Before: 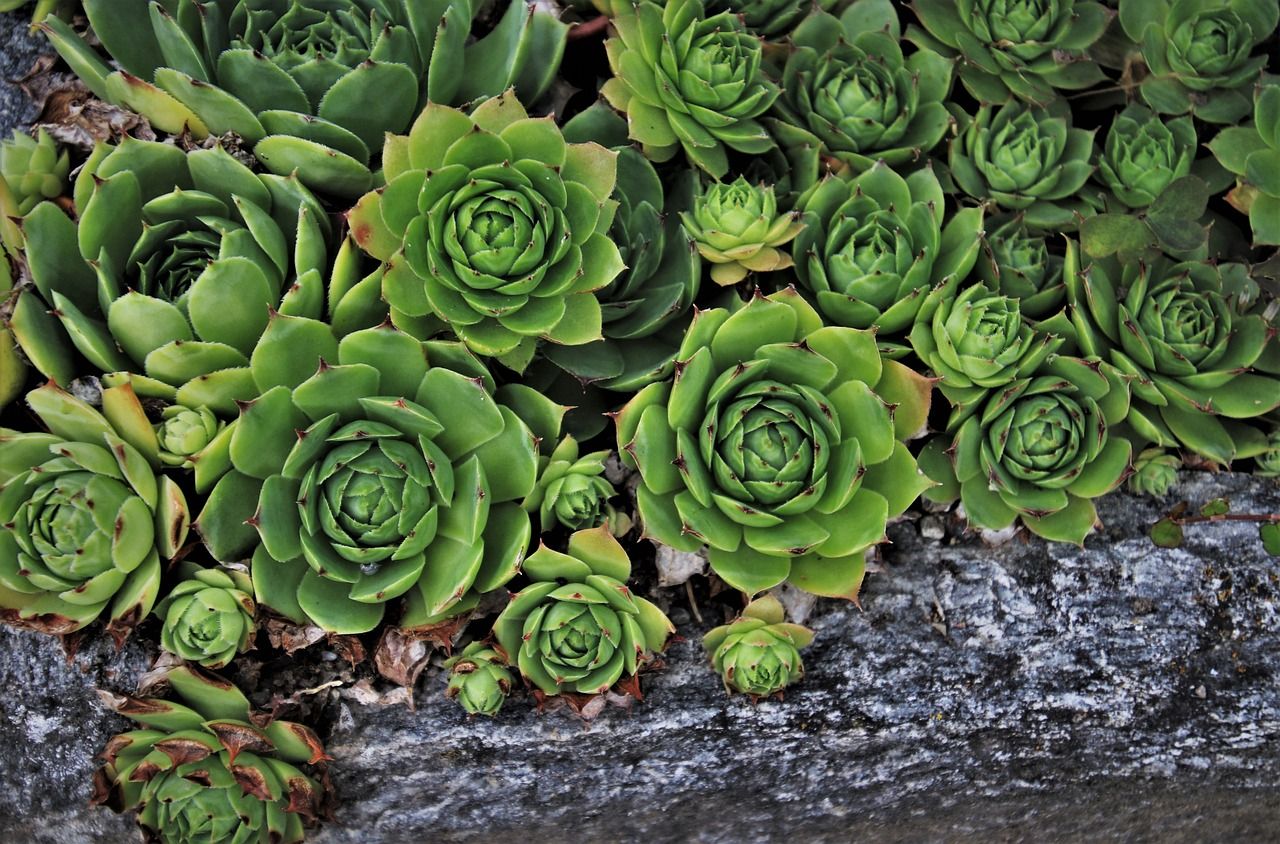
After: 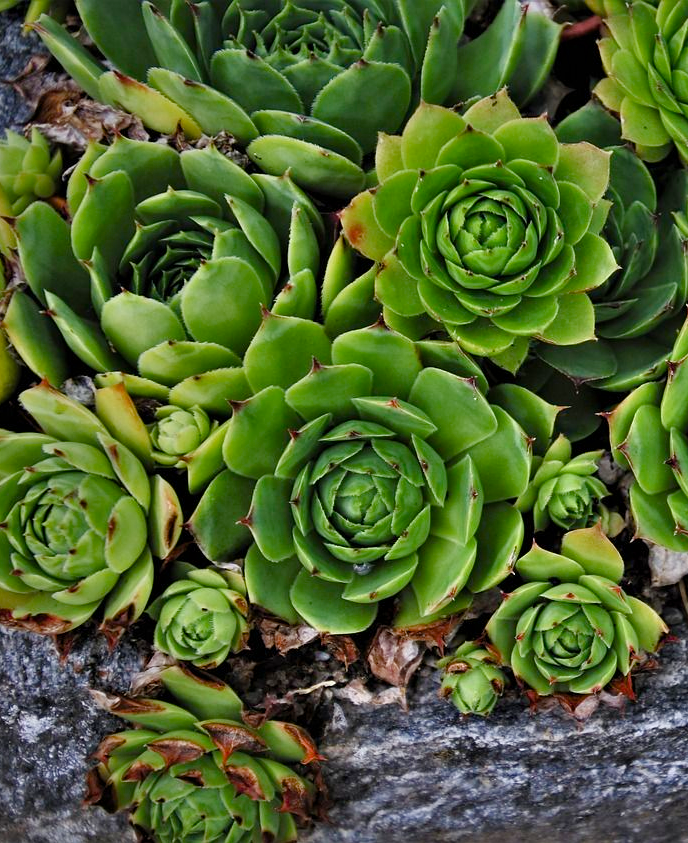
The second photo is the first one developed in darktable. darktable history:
crop: left 0.587%, right 45.588%, bottom 0.086%
color balance rgb: perceptual saturation grading › global saturation 20%, perceptual saturation grading › highlights -25%, perceptual saturation grading › shadows 50%
